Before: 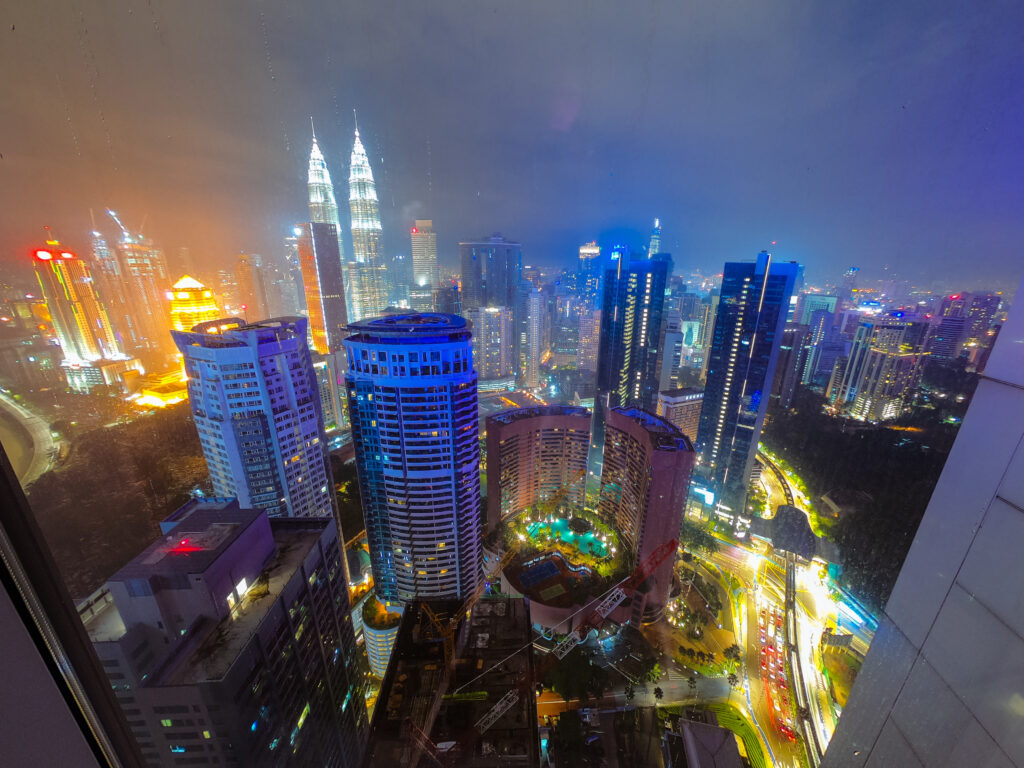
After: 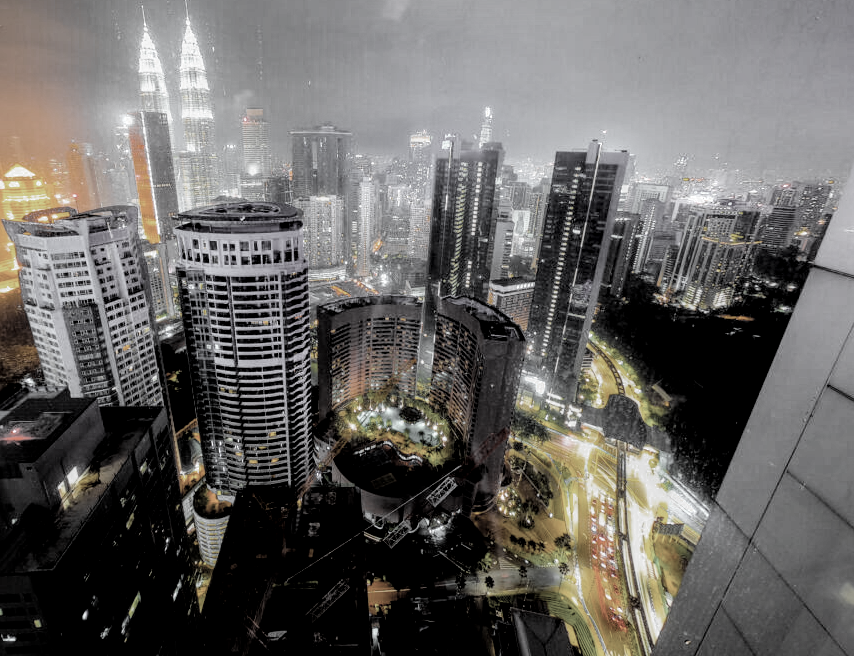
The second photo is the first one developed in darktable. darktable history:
local contrast: detail 130%
exposure: compensate highlight preservation false
color zones: curves: ch0 [(0, 0.613) (0.01, 0.613) (0.245, 0.448) (0.498, 0.529) (0.642, 0.665) (0.879, 0.777) (0.99, 0.613)]; ch1 [(0, 0.035) (0.121, 0.189) (0.259, 0.197) (0.415, 0.061) (0.589, 0.022) (0.732, 0.022) (0.857, 0.026) (0.991, 0.053)]
crop: left 16.505%, top 14.579%
filmic rgb: black relative exposure -4.13 EV, white relative exposure 5.12 EV, hardness 2.1, contrast 1.165, color science v6 (2022)
levels: levels [0, 0.474, 0.947]
color balance rgb: perceptual saturation grading › global saturation 25.266%
